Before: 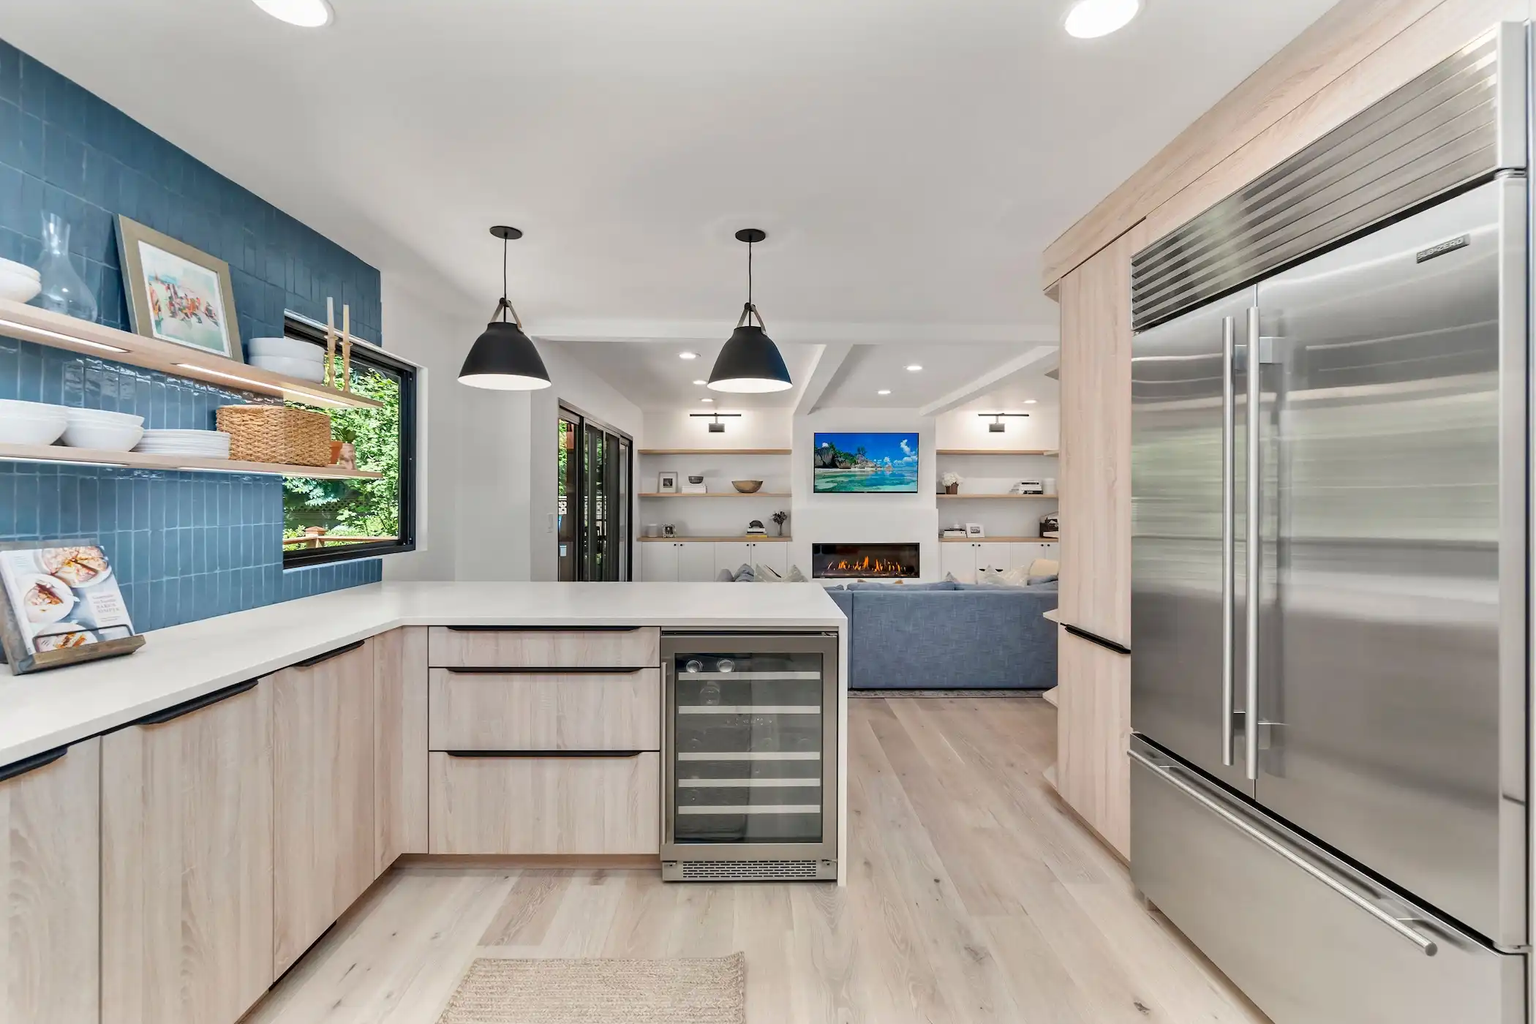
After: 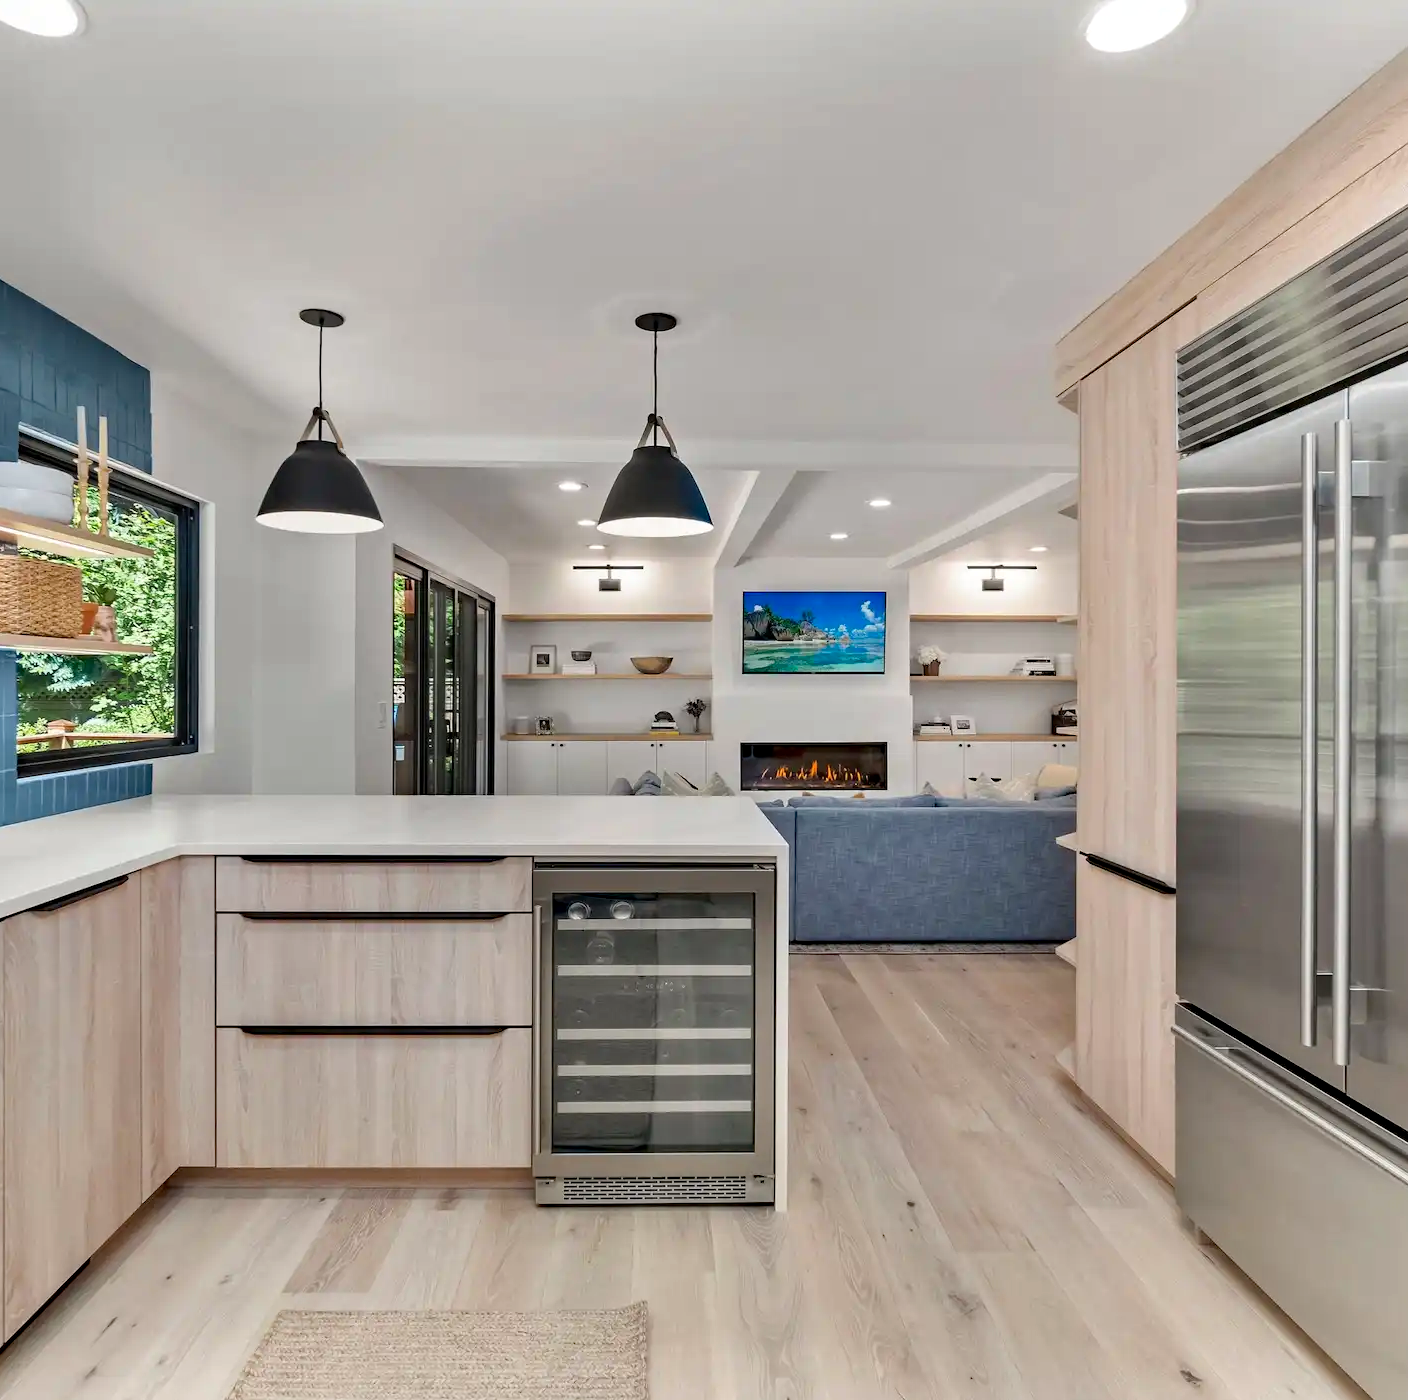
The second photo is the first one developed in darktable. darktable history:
haze removal: compatibility mode true, adaptive false
crop and rotate: left 17.631%, right 15.275%
